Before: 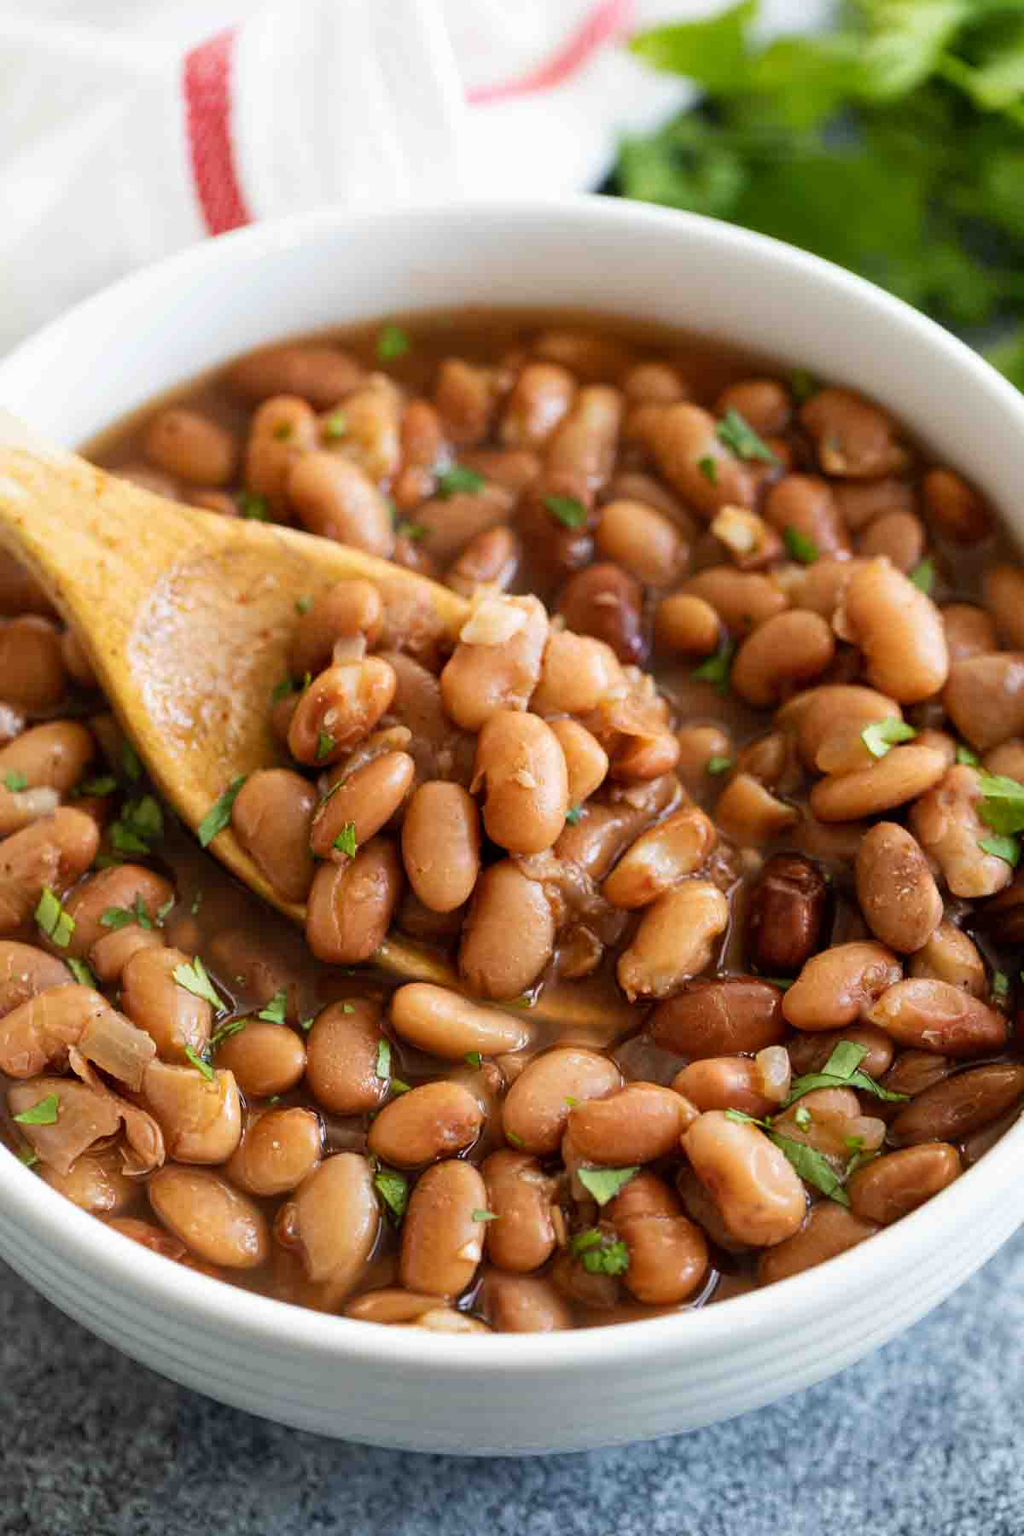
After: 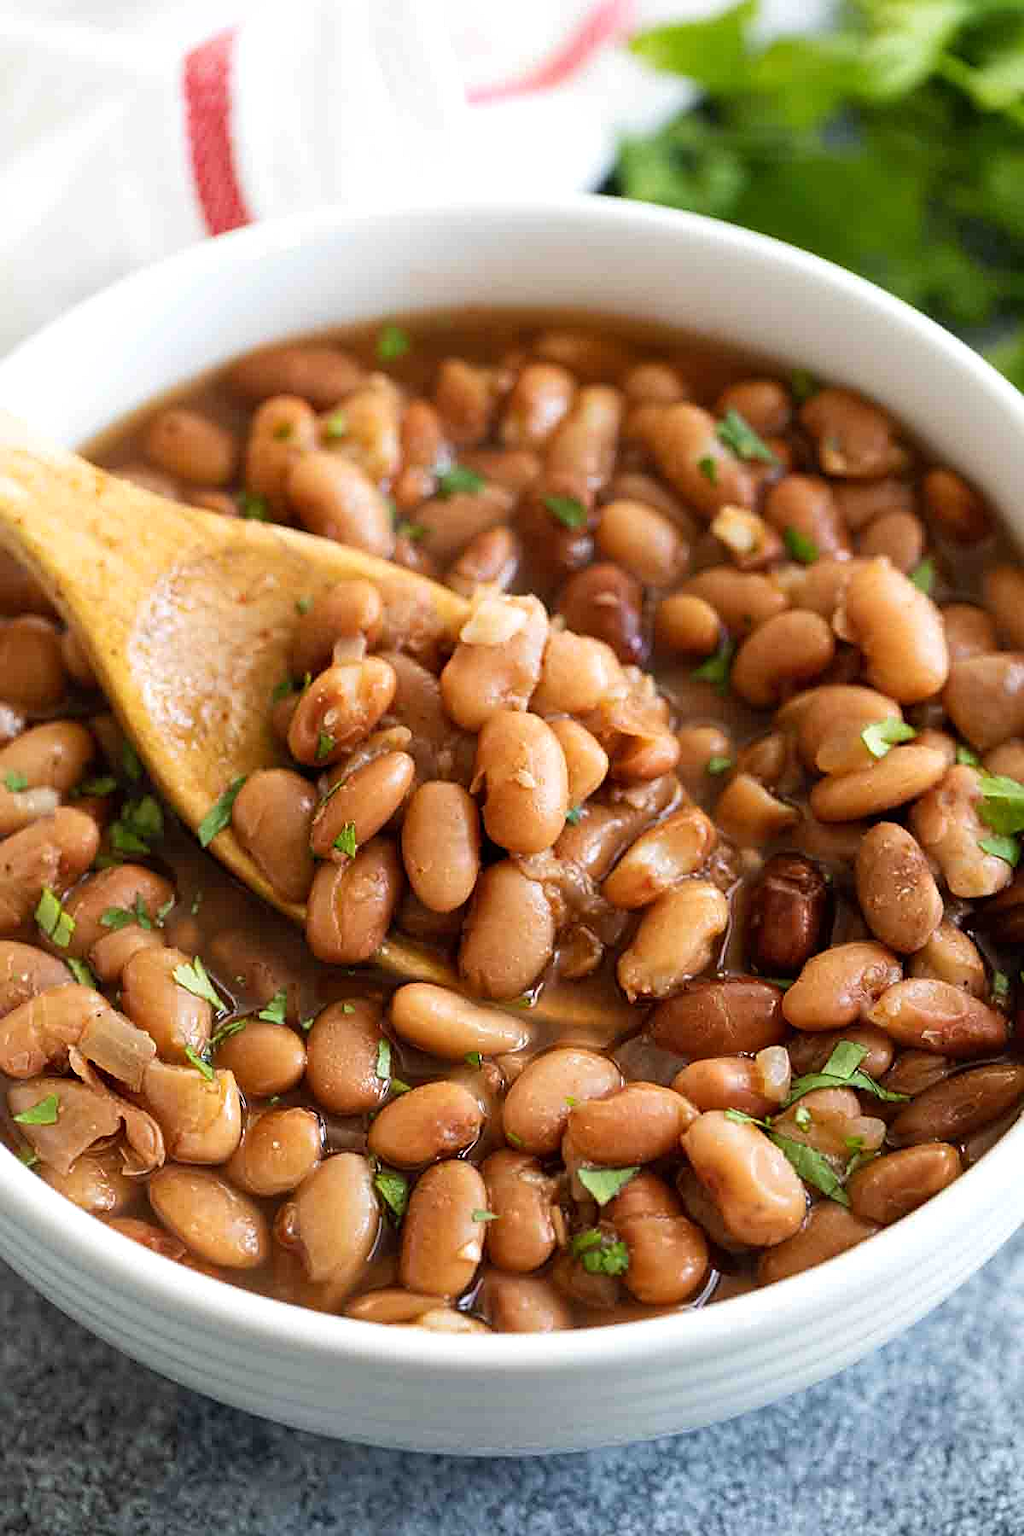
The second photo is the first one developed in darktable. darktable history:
sharpen: on, module defaults
exposure: exposure 0.131 EV, compensate highlight preservation false
